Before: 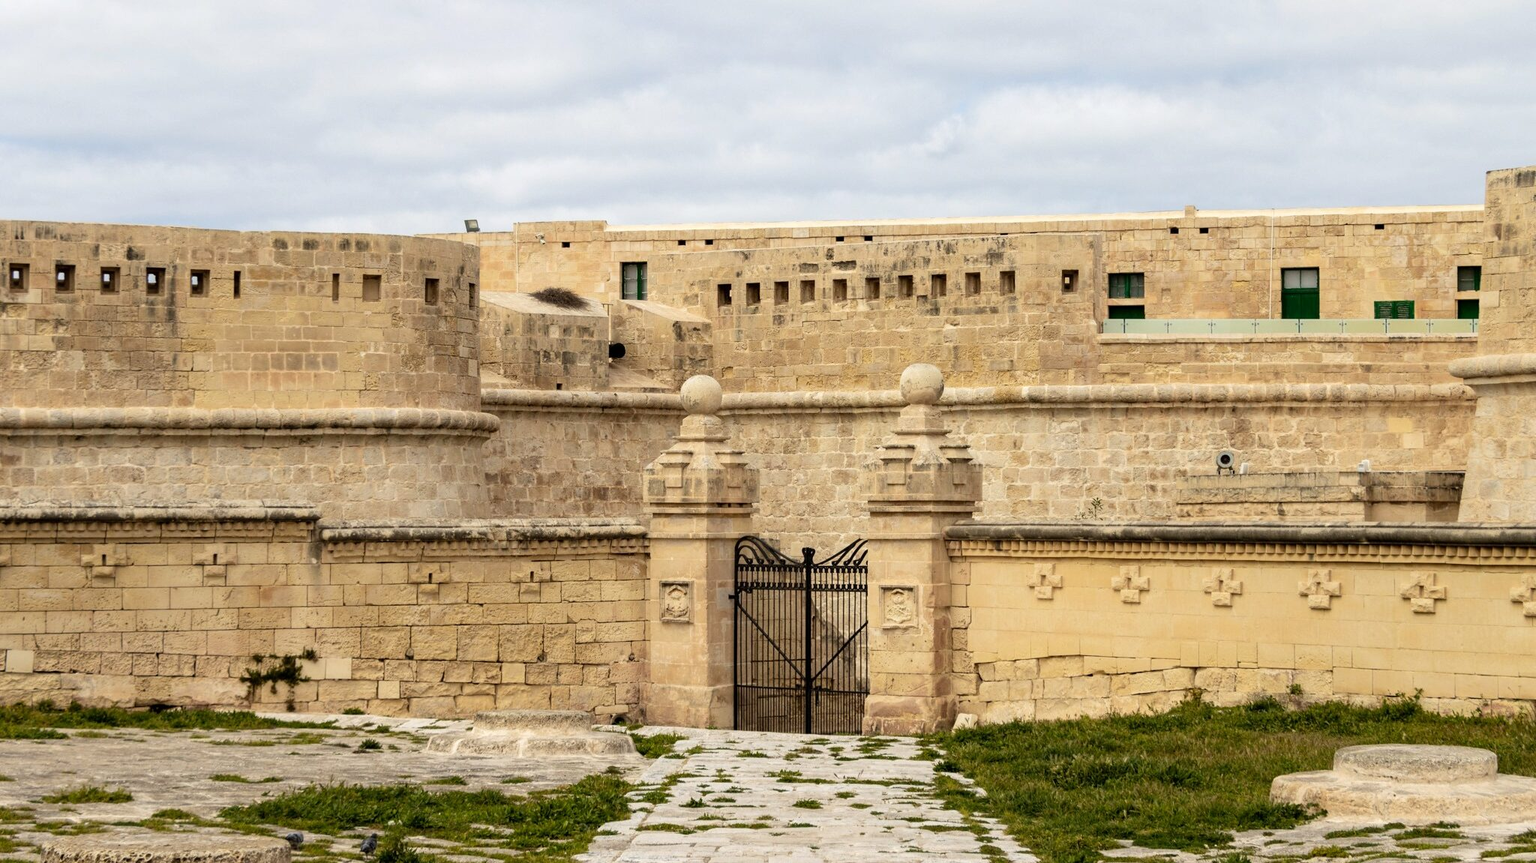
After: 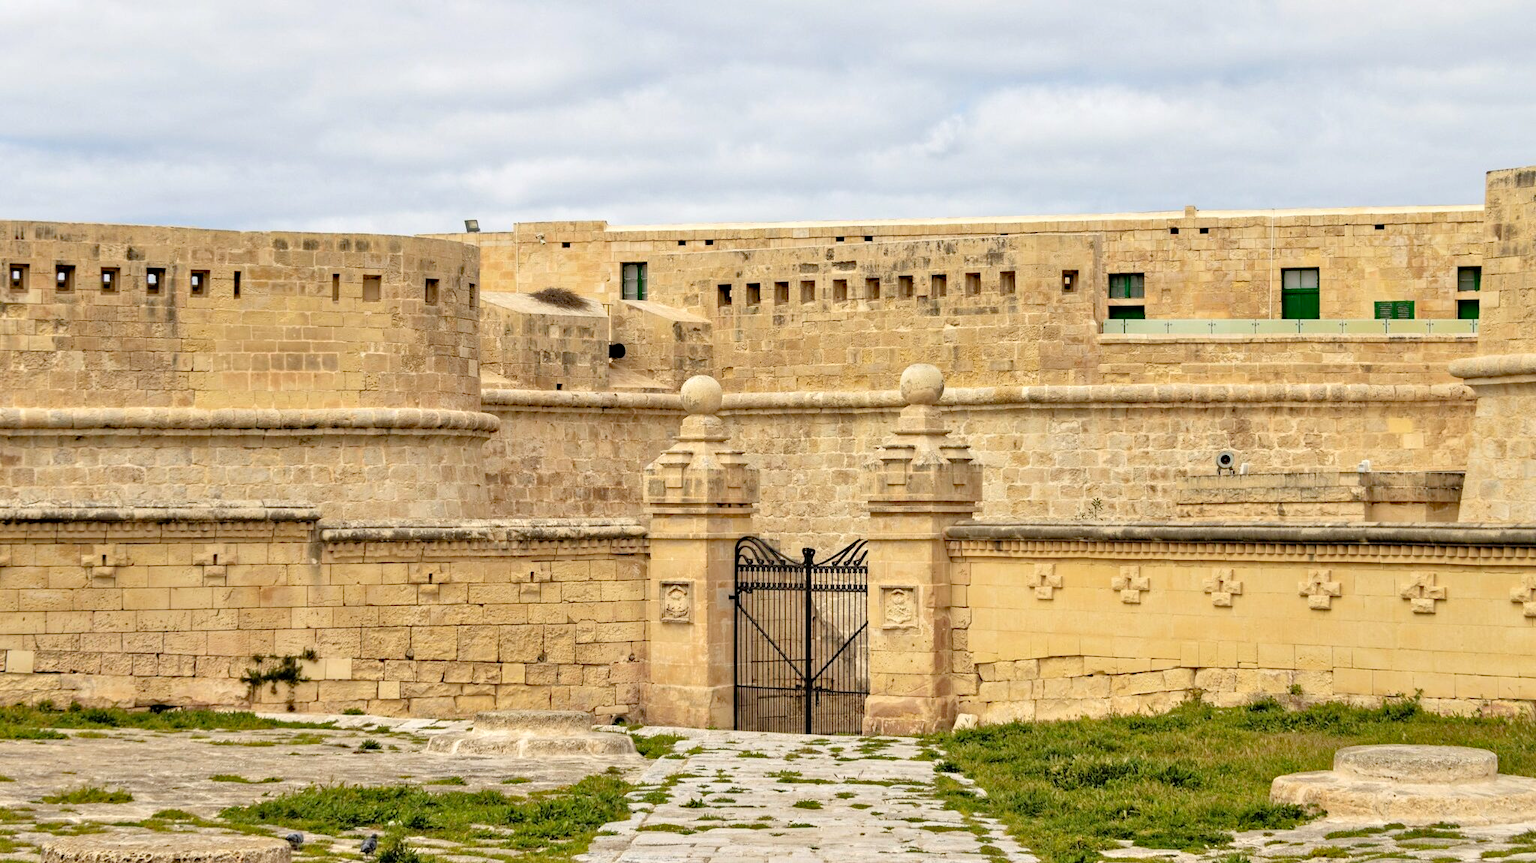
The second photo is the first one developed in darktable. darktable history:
tone equalizer: -7 EV 0.15 EV, -6 EV 0.6 EV, -5 EV 1.15 EV, -4 EV 1.33 EV, -3 EV 1.15 EV, -2 EV 0.6 EV, -1 EV 0.15 EV, mask exposure compensation -0.5 EV
haze removal: strength 0.29, distance 0.25, compatibility mode true, adaptive false
